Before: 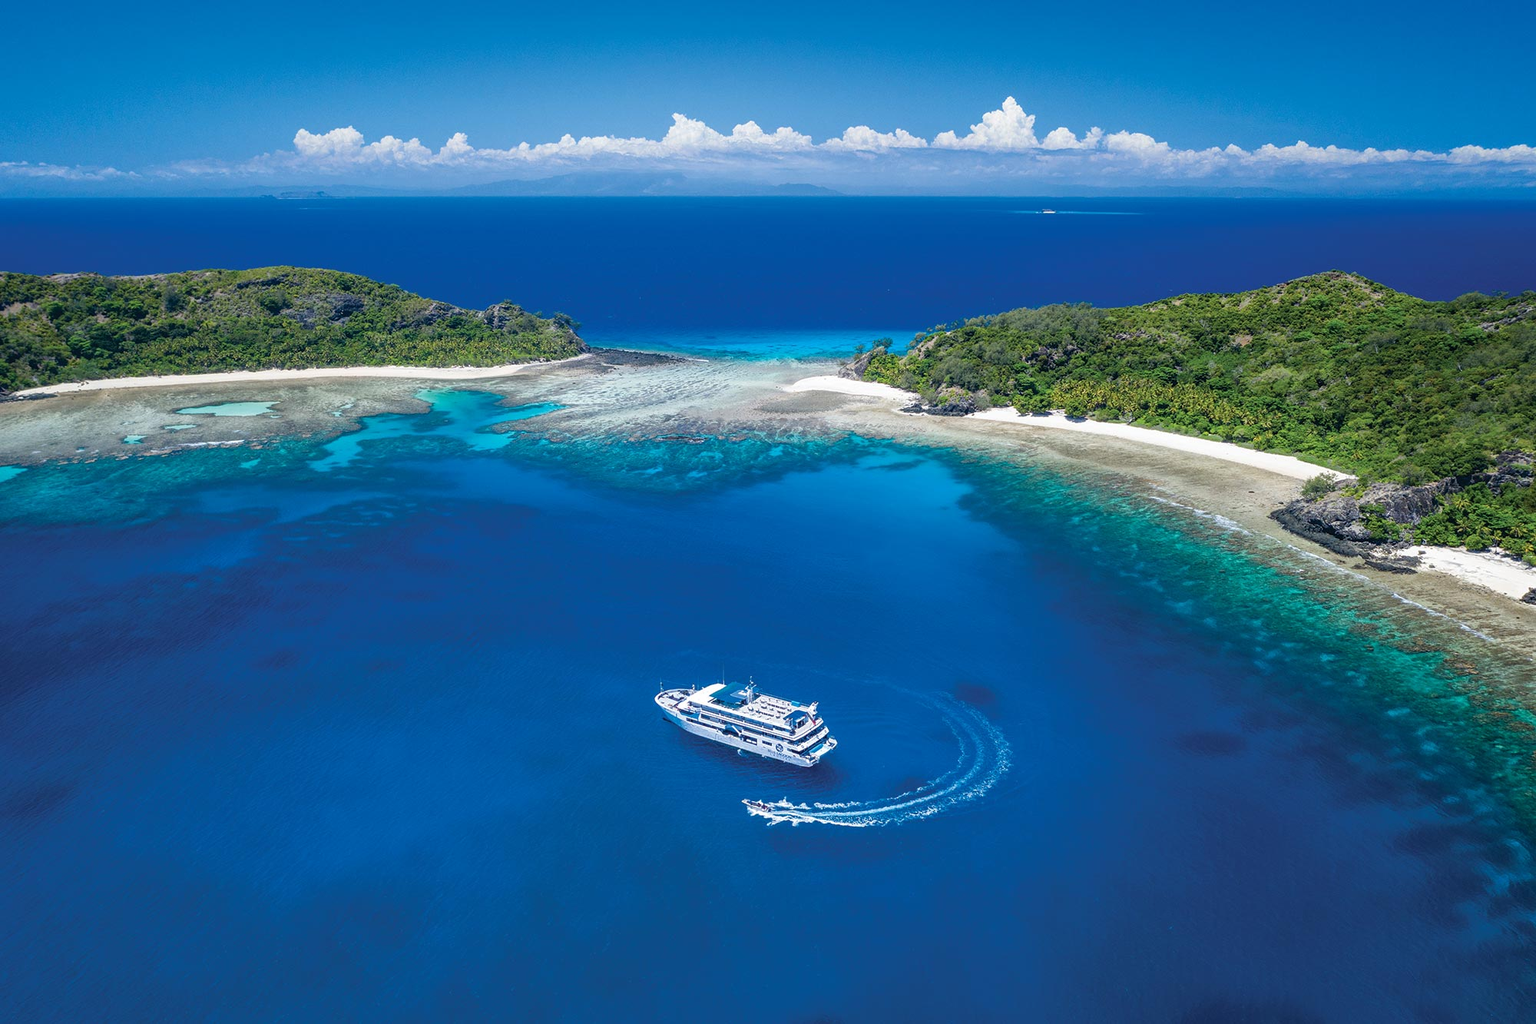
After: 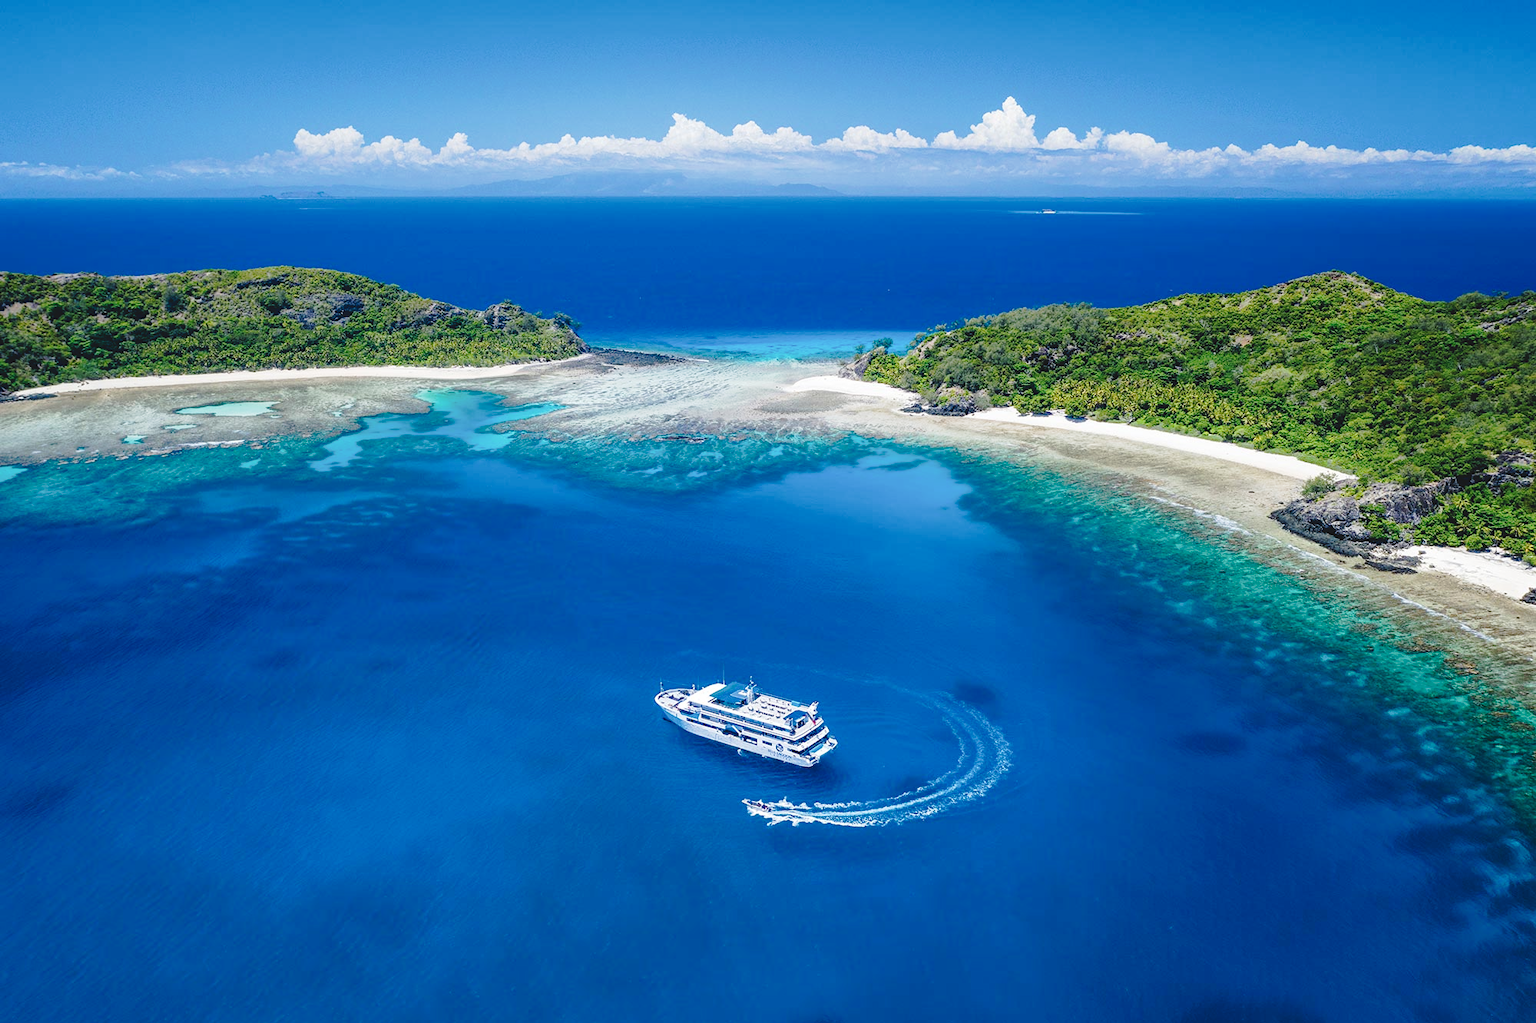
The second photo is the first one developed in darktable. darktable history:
tone curve: curves: ch0 [(0, 0) (0.003, 0.085) (0.011, 0.086) (0.025, 0.086) (0.044, 0.088) (0.069, 0.093) (0.1, 0.102) (0.136, 0.12) (0.177, 0.157) (0.224, 0.203) (0.277, 0.277) (0.335, 0.36) (0.399, 0.463) (0.468, 0.559) (0.543, 0.626) (0.623, 0.703) (0.709, 0.789) (0.801, 0.869) (0.898, 0.927) (1, 1)], preserve colors none
